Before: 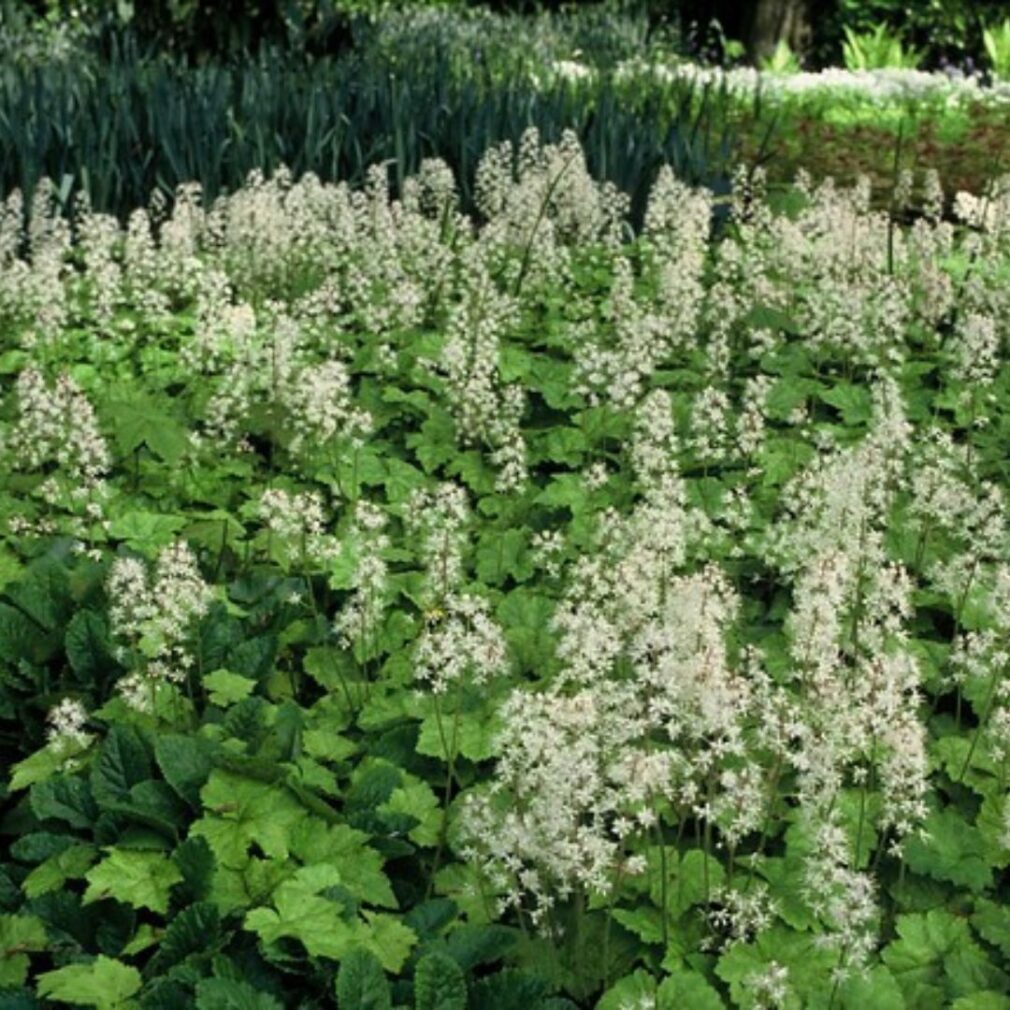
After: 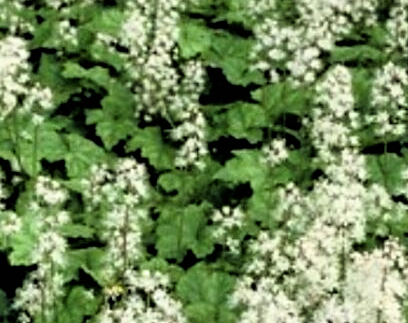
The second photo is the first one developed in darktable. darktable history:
filmic rgb: black relative exposure -3.57 EV, white relative exposure 2.29 EV, hardness 3.41
exposure: black level correction 0.001, compensate highlight preservation false
crop: left 31.751%, top 32.172%, right 27.8%, bottom 35.83%
